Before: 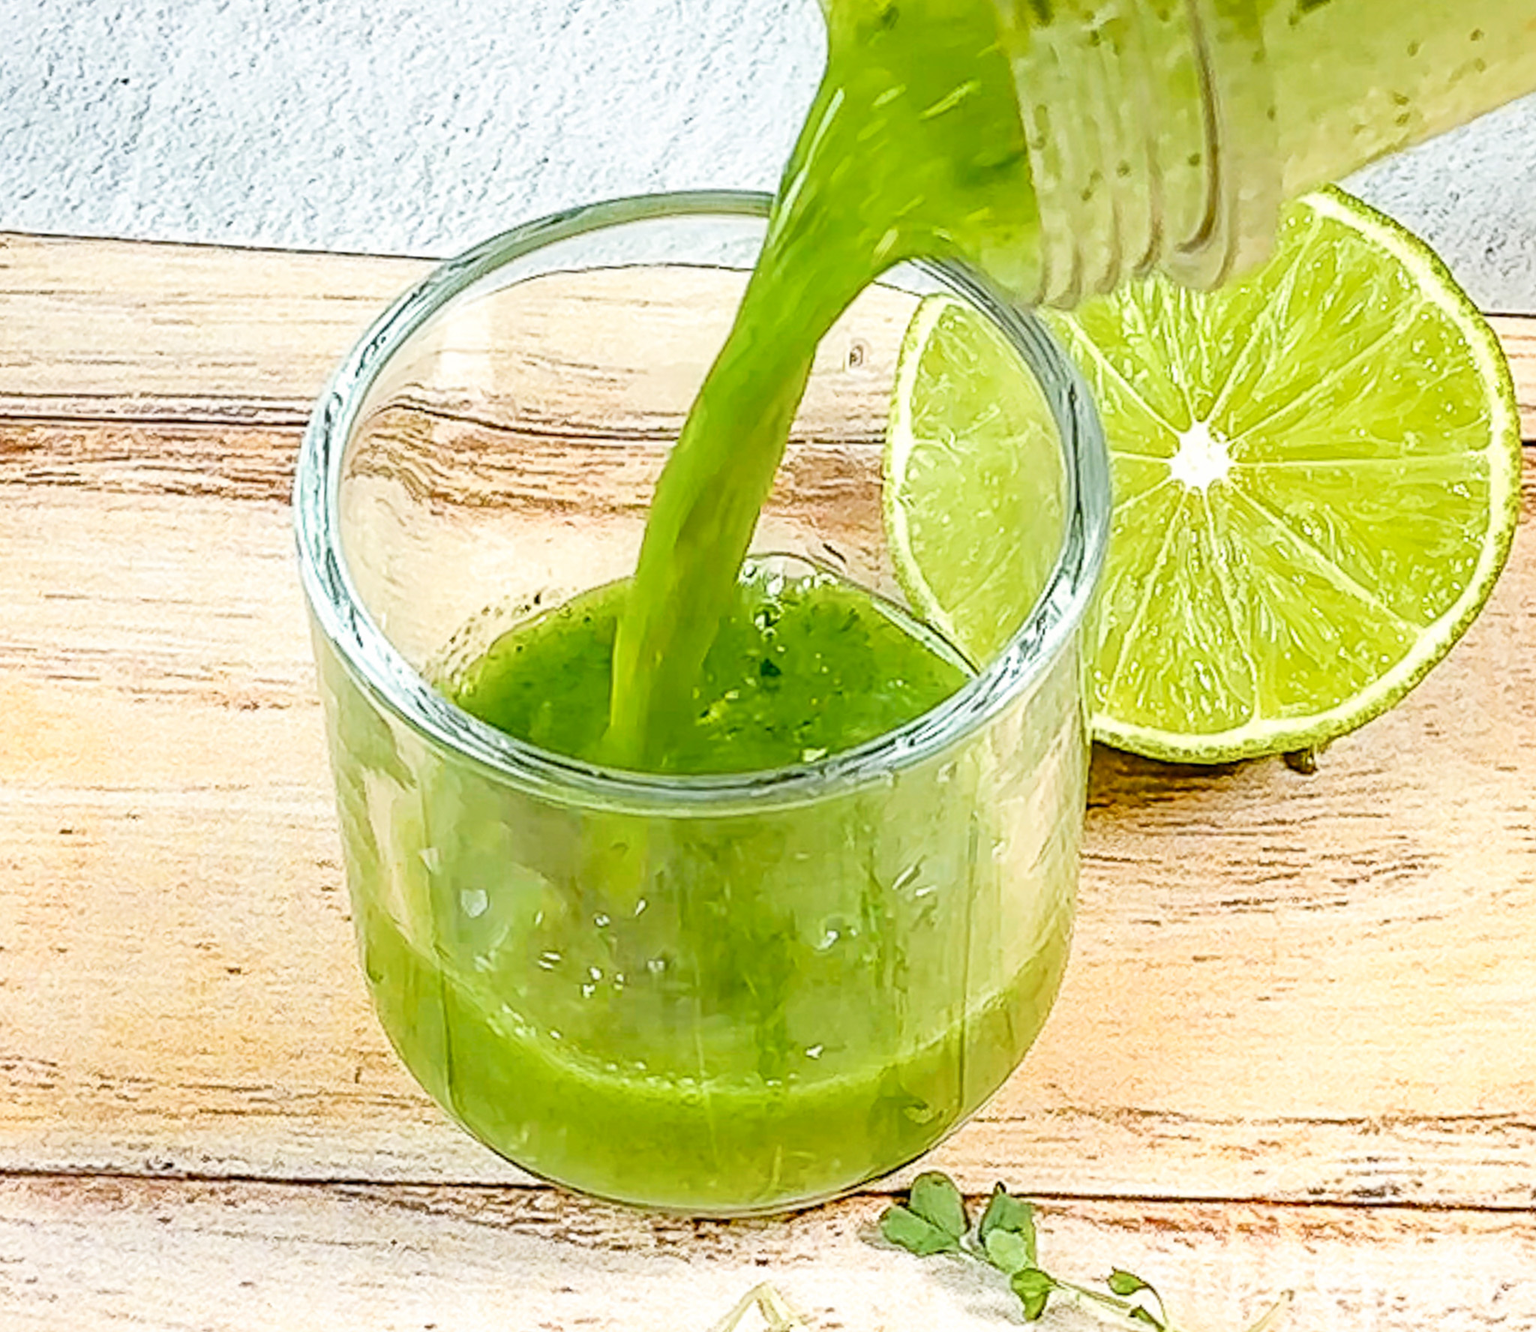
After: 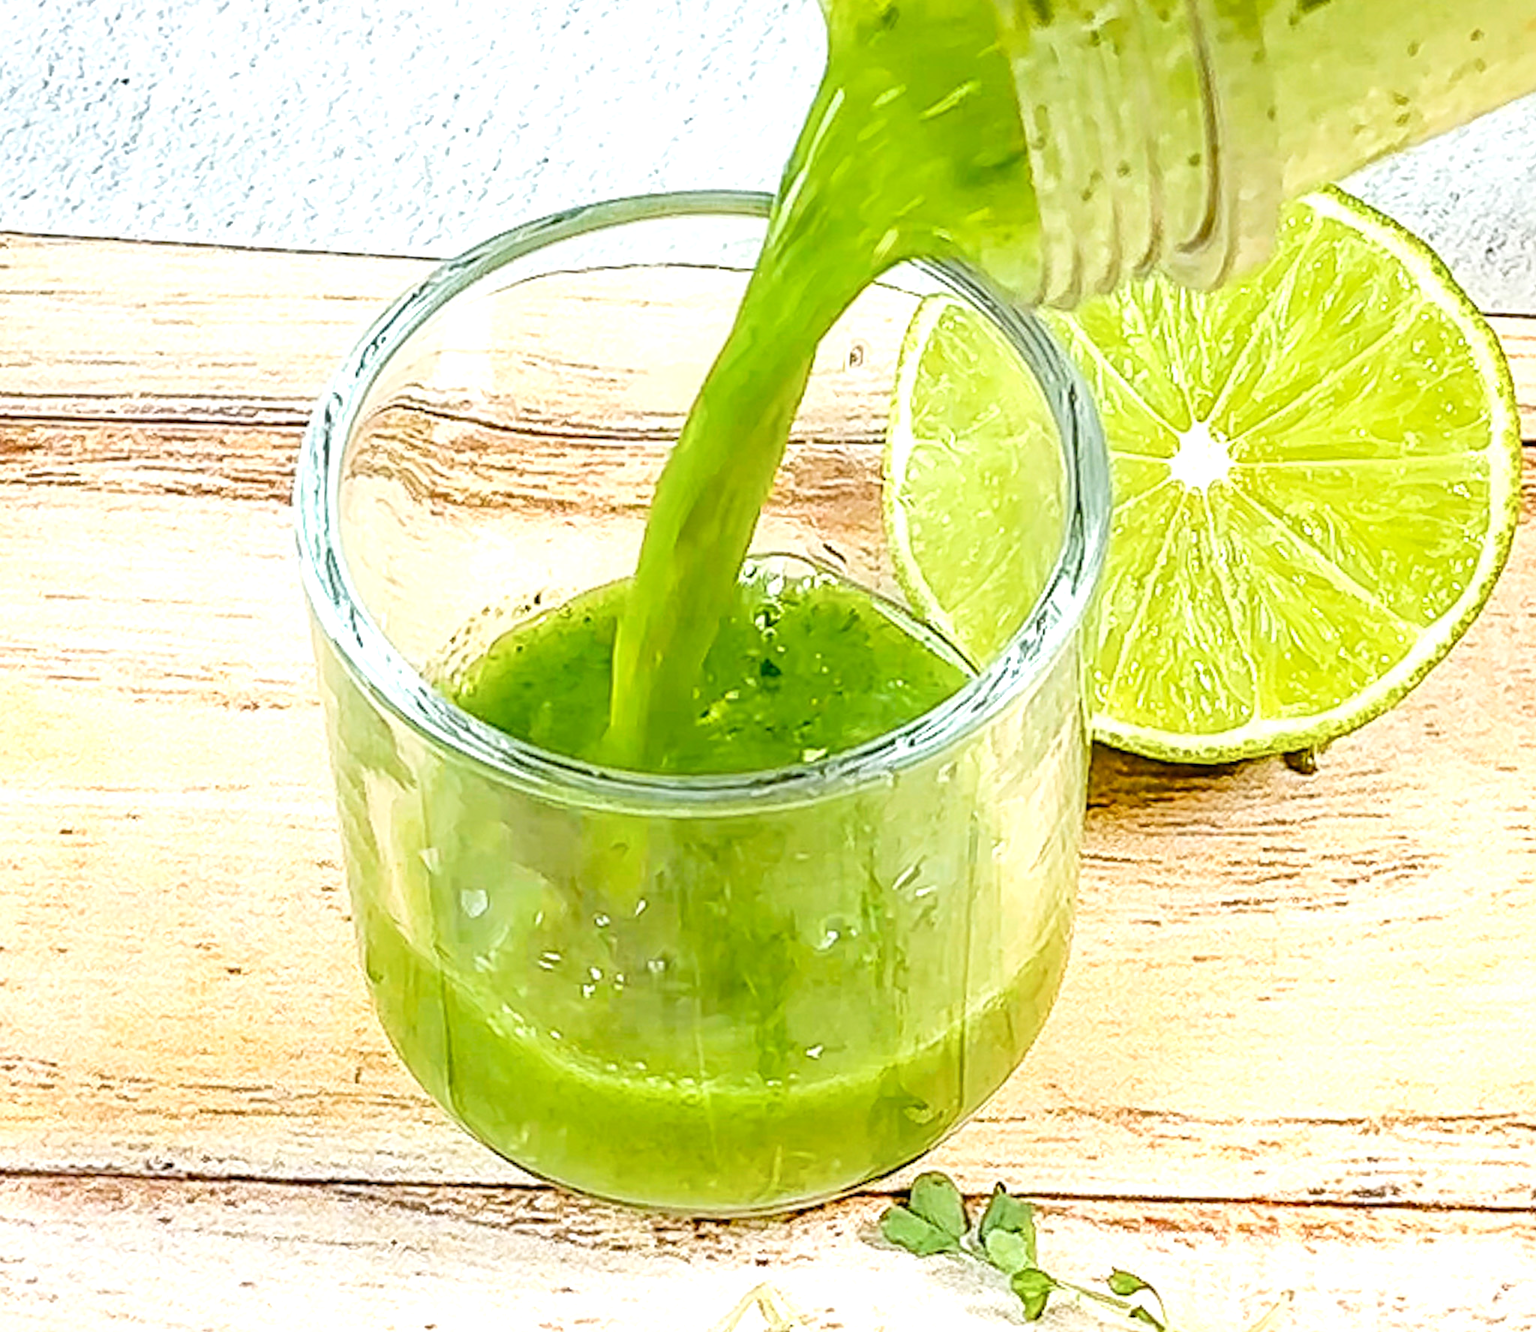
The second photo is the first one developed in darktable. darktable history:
exposure: exposure 0.336 EV, compensate highlight preservation false
